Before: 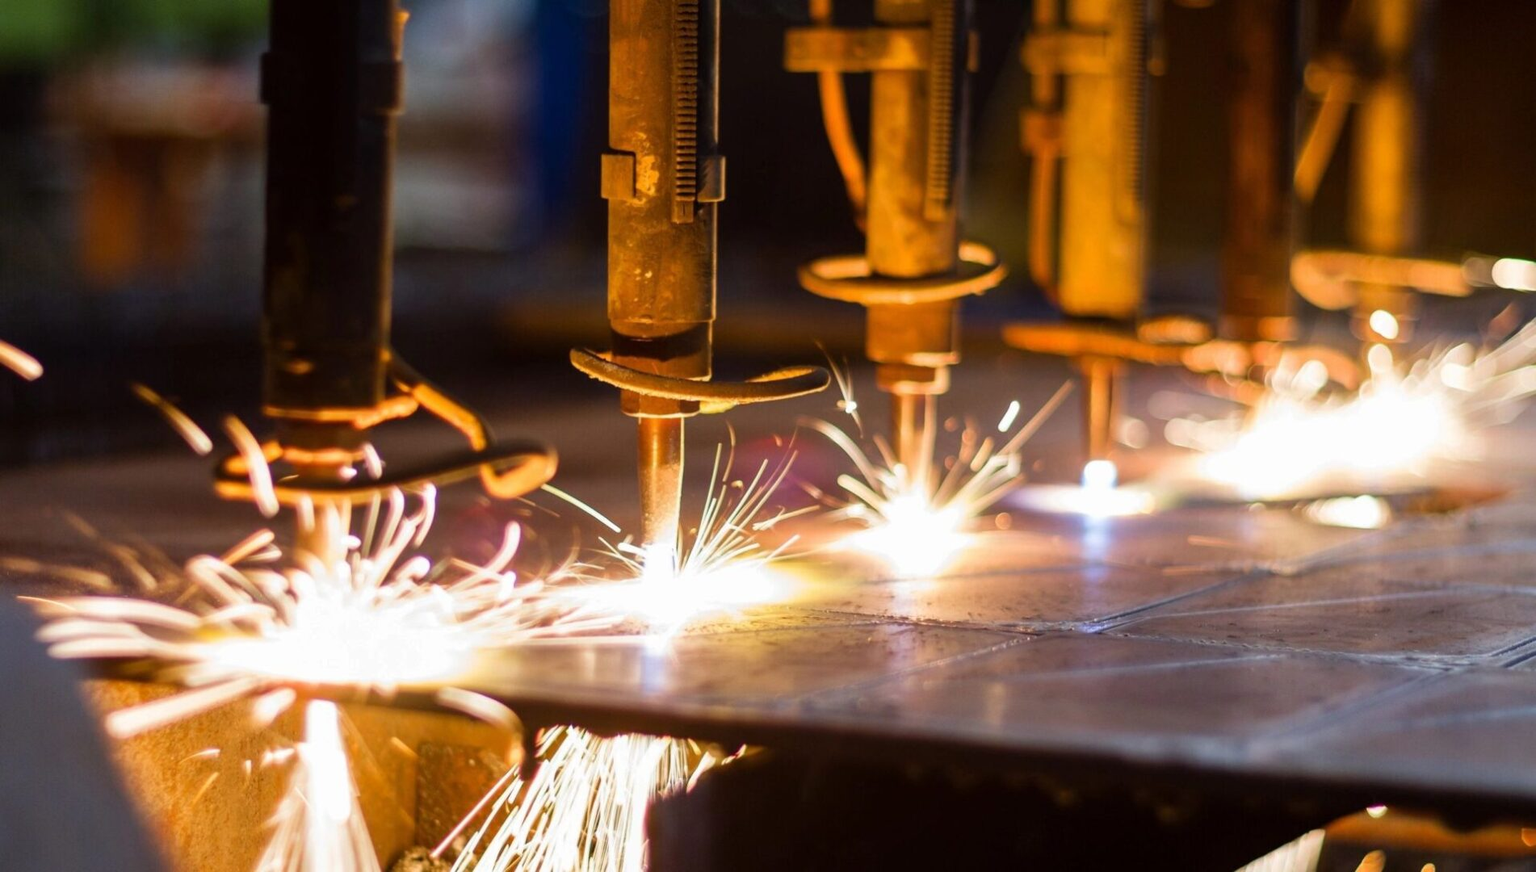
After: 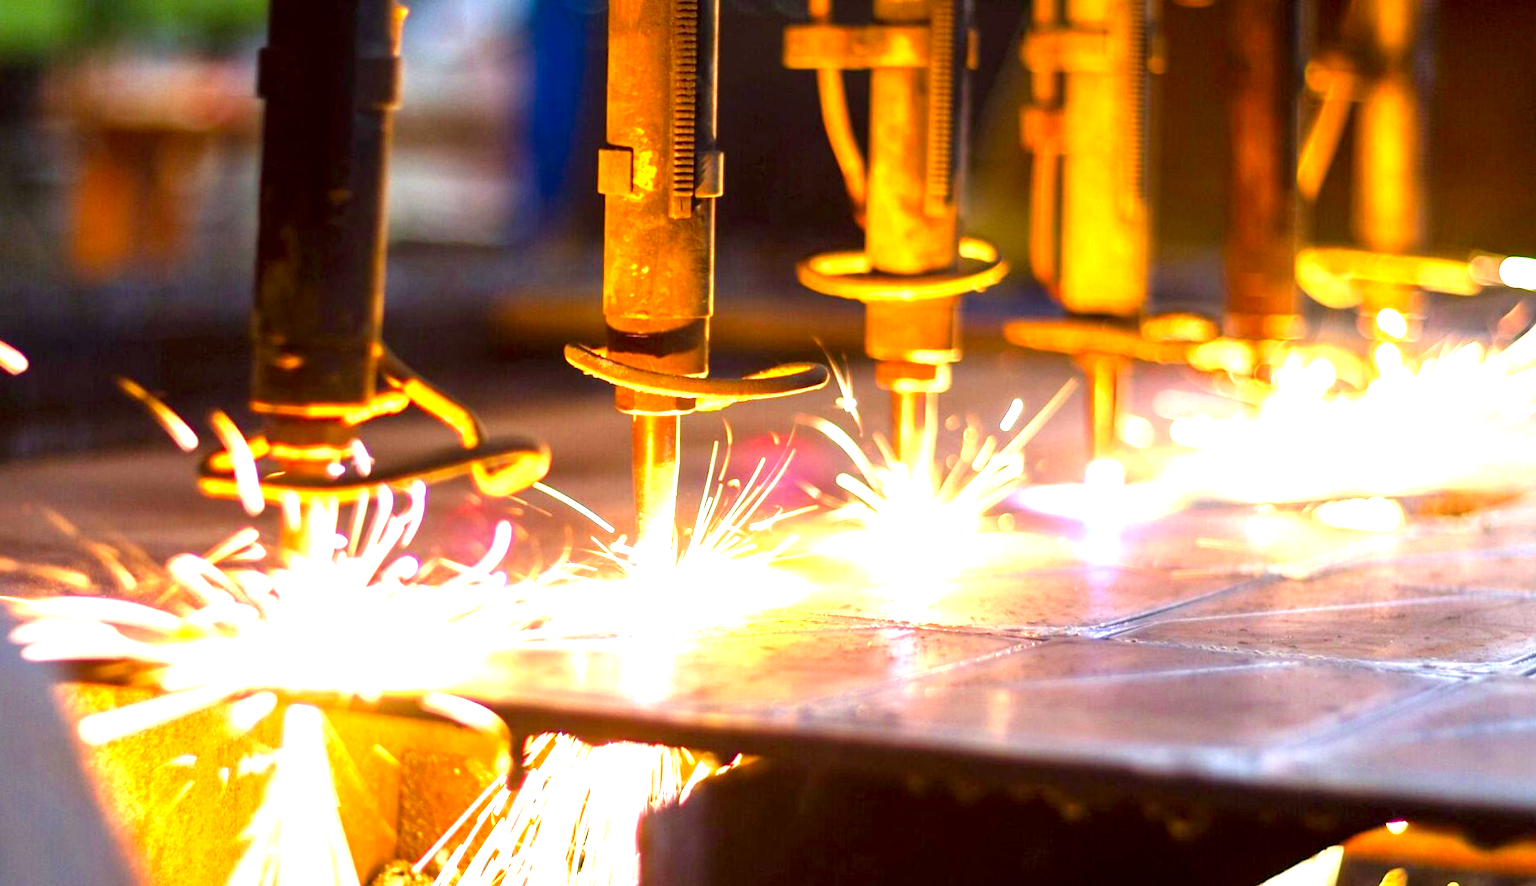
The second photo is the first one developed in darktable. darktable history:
color zones: curves: ch0 [(0, 0.613) (0.01, 0.613) (0.245, 0.448) (0.498, 0.529) (0.642, 0.665) (0.879, 0.777) (0.99, 0.613)]; ch1 [(0, 0) (0.143, 0) (0.286, 0) (0.429, 0) (0.571, 0) (0.714, 0) (0.857, 0)], mix -121.96%
exposure: black level correction 0.001, exposure 1.735 EV, compensate highlight preservation false
rotate and perspective: rotation 0.226°, lens shift (vertical) -0.042, crop left 0.023, crop right 0.982, crop top 0.006, crop bottom 0.994
